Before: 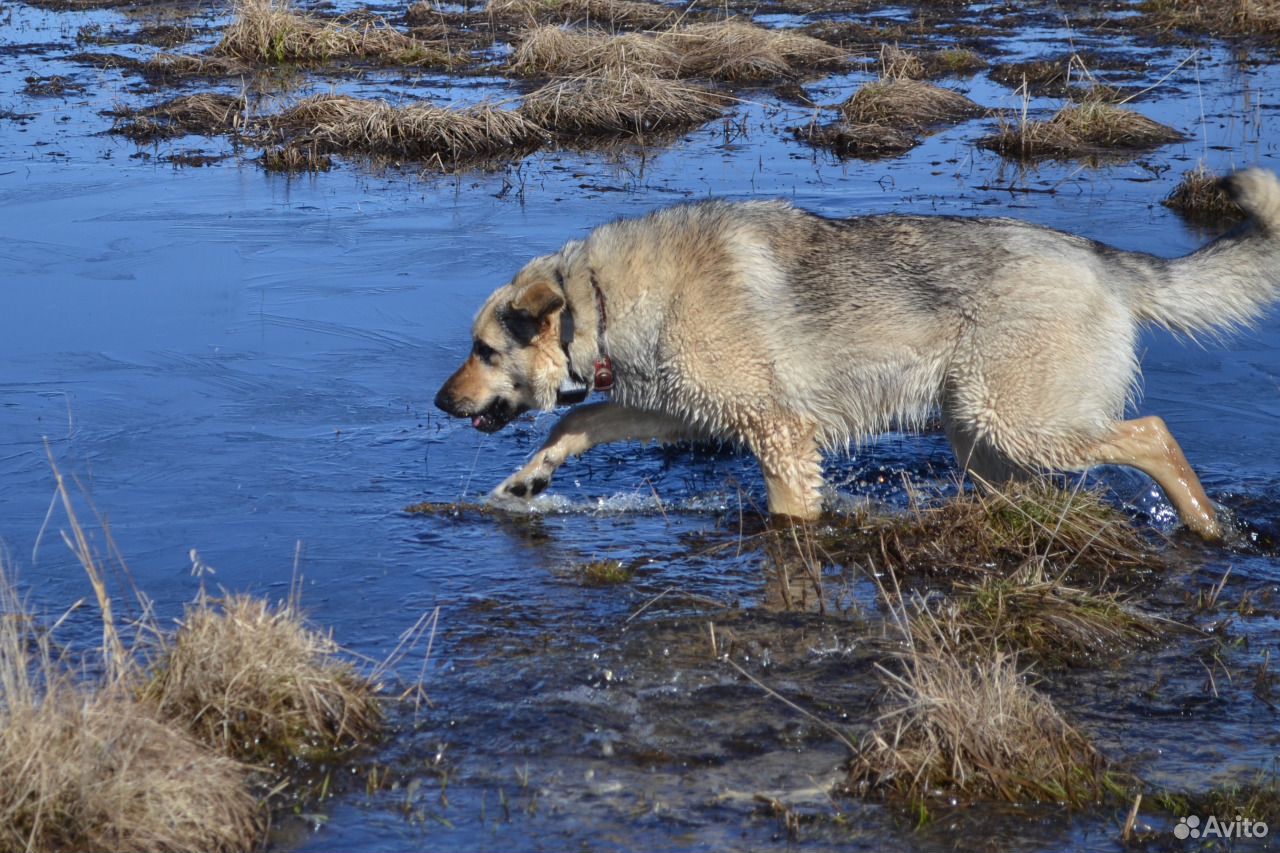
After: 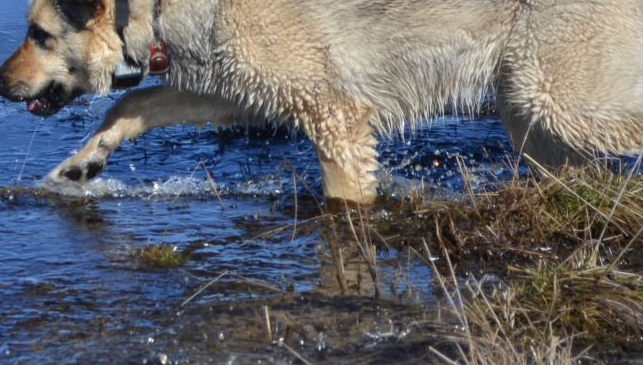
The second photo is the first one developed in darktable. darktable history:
crop: left 34.779%, top 37.095%, right 14.919%, bottom 20.104%
